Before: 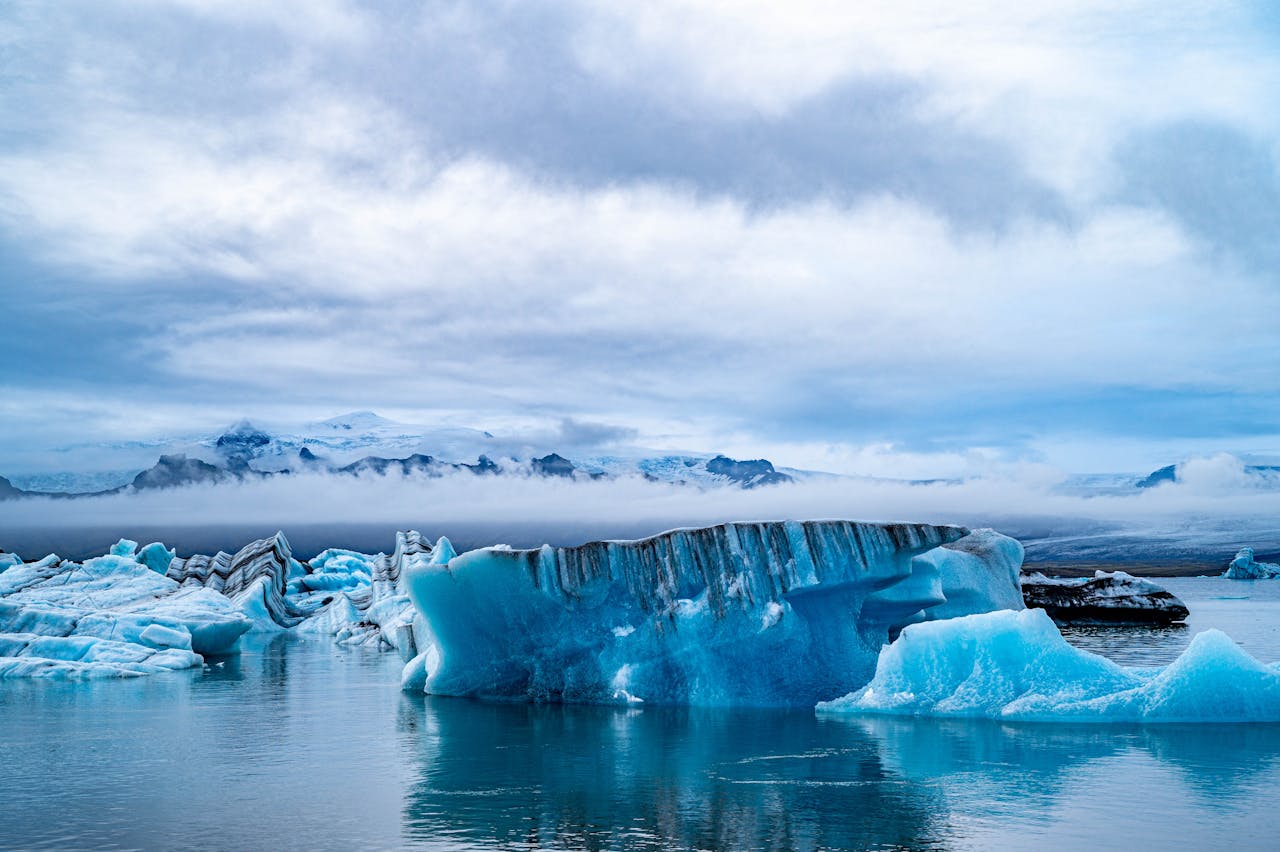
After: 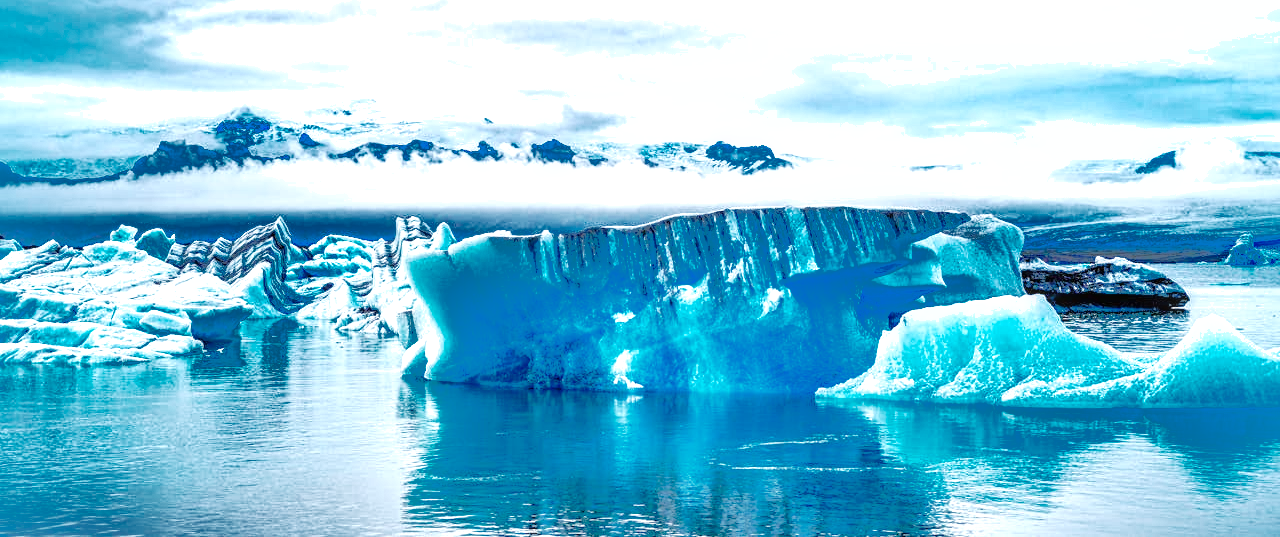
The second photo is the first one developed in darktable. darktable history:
exposure: exposure 1 EV, compensate highlight preservation false
shadows and highlights: shadows 38.4, highlights -76.21
local contrast: on, module defaults
color balance rgb: perceptual saturation grading › global saturation 10.418%
tone equalizer: -8 EV -0.533 EV, -7 EV -0.334 EV, -6 EV -0.058 EV, -5 EV 0.43 EV, -4 EV 0.948 EV, -3 EV 0.788 EV, -2 EV -0.012 EV, -1 EV 0.133 EV, +0 EV -0.019 EV, luminance estimator HSV value / RGB max
crop and rotate: top 36.859%
base curve: curves: ch0 [(0, 0) (0.028, 0.03) (0.121, 0.232) (0.46, 0.748) (0.859, 0.968) (1, 1)], preserve colors none
